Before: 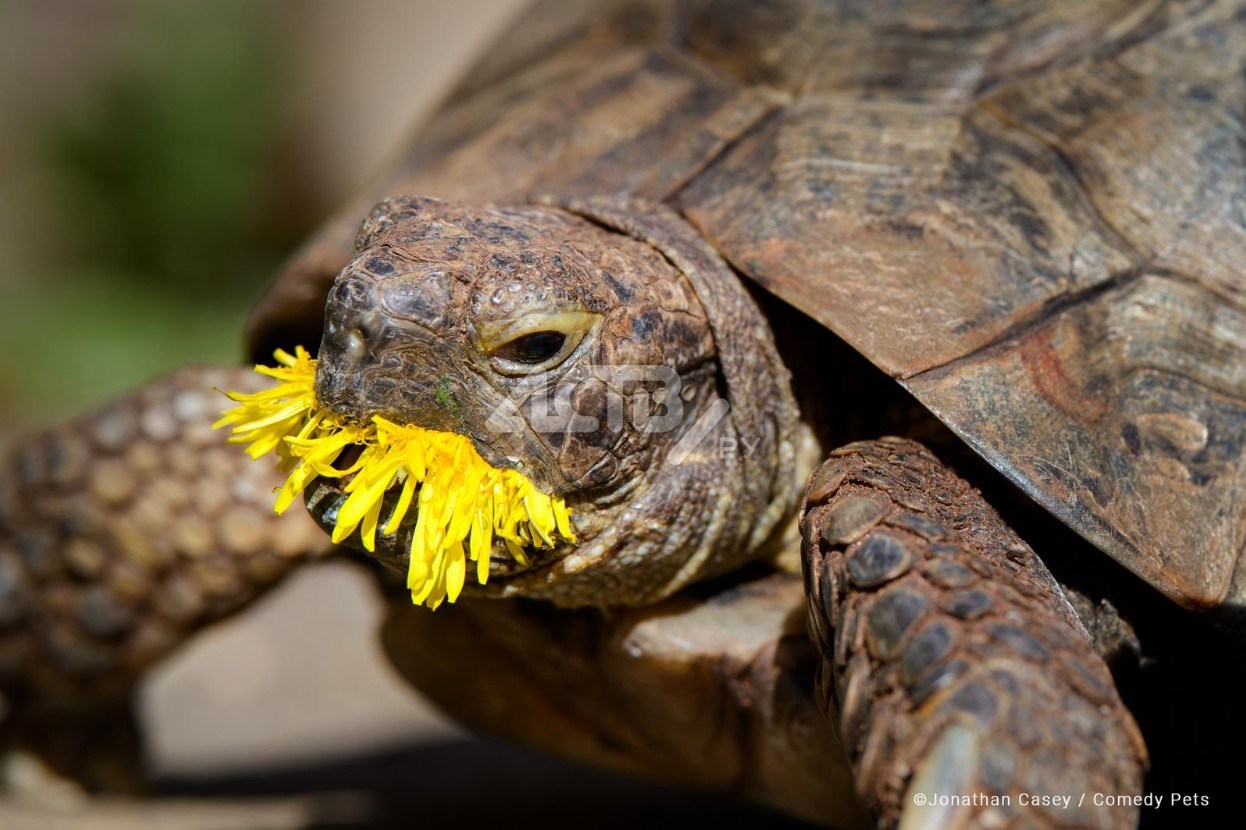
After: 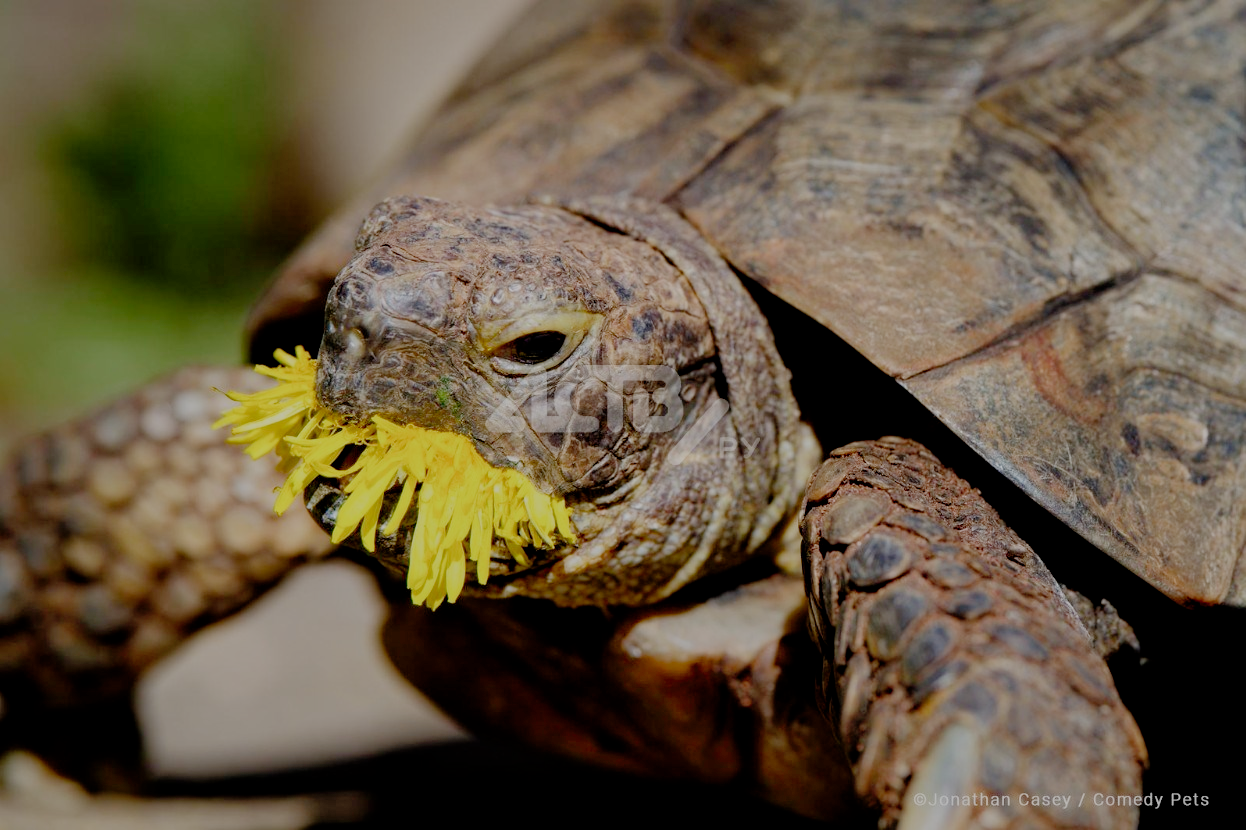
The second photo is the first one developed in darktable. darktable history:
shadows and highlights: on, module defaults
white balance: emerald 1
filmic rgb: middle gray luminance 18%, black relative exposure -7.5 EV, white relative exposure 8.5 EV, threshold 6 EV, target black luminance 0%, hardness 2.23, latitude 18.37%, contrast 0.878, highlights saturation mix 5%, shadows ↔ highlights balance 10.15%, add noise in highlights 0, preserve chrominance no, color science v3 (2019), use custom middle-gray values true, iterations of high-quality reconstruction 0, contrast in highlights soft, enable highlight reconstruction true
